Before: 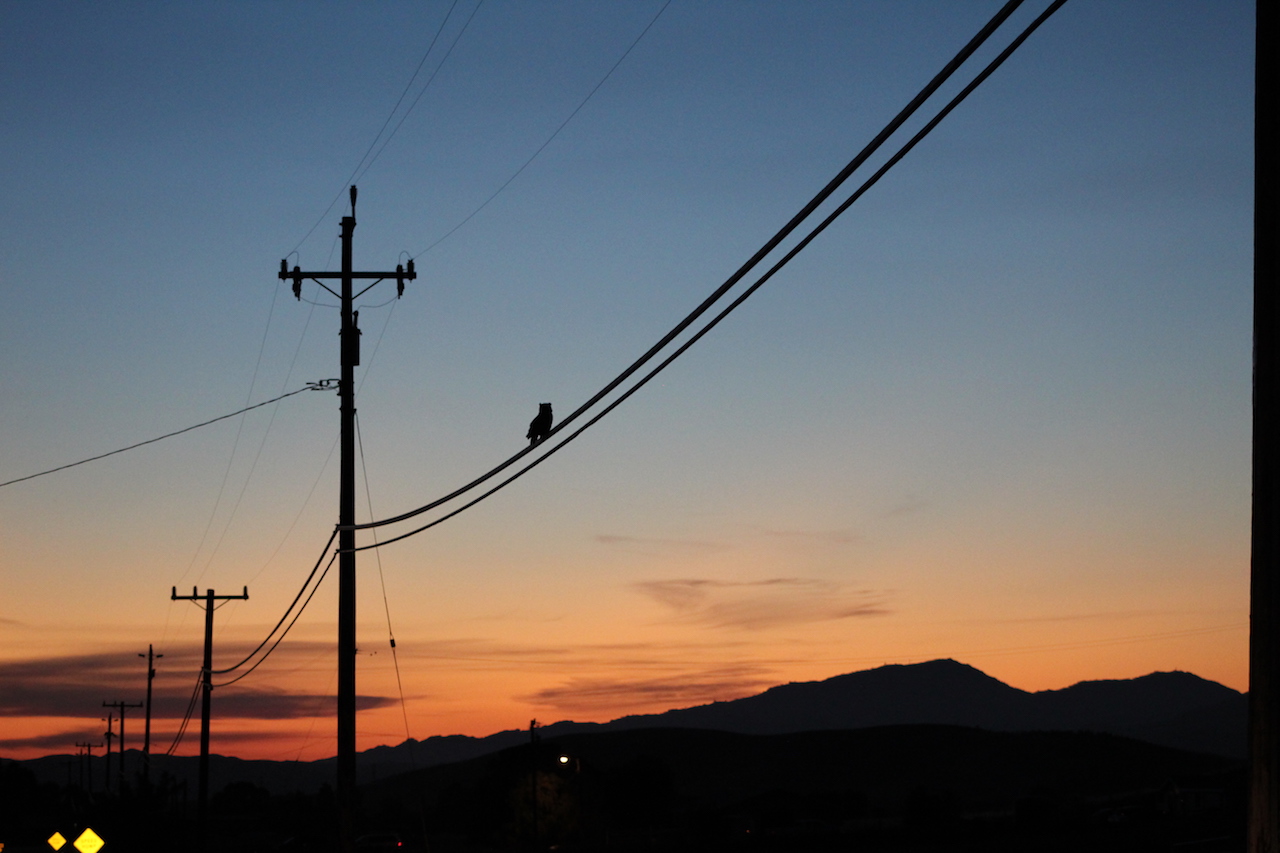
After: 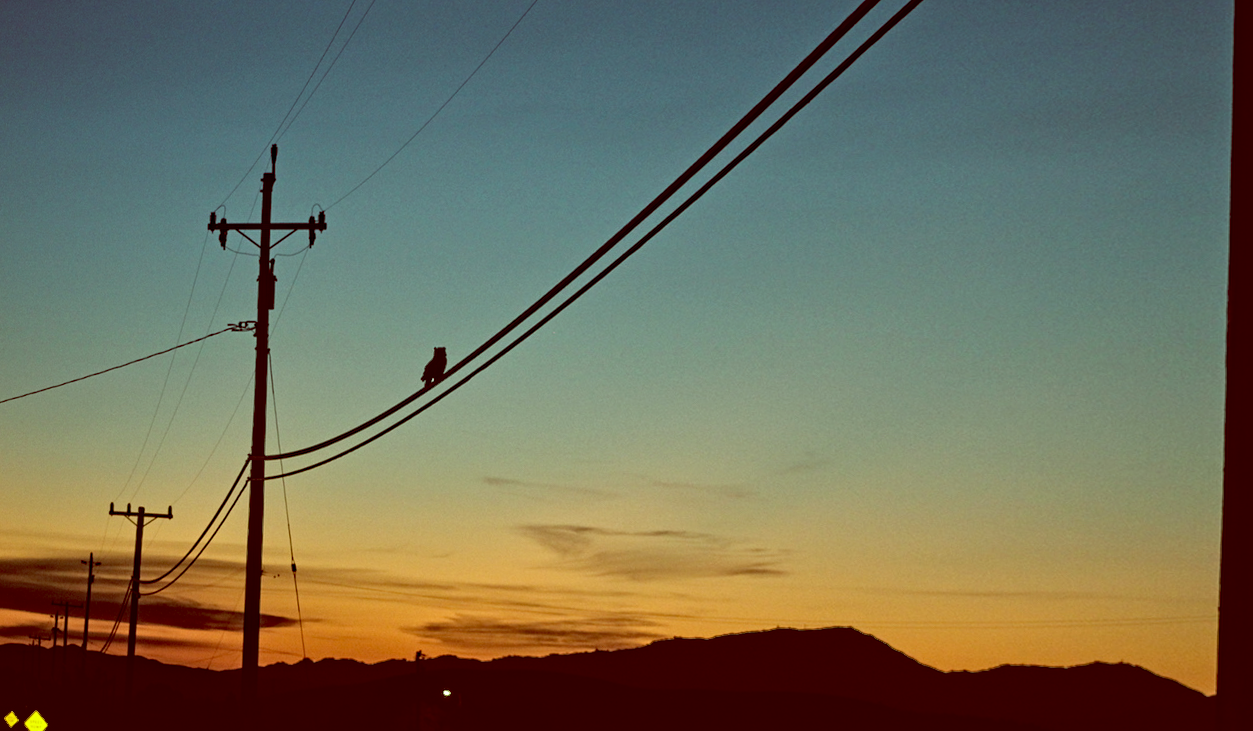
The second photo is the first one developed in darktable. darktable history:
color balance: lift [1, 1.015, 0.987, 0.985], gamma [1, 0.959, 1.042, 0.958], gain [0.927, 0.938, 1.072, 0.928], contrast 1.5%
contrast equalizer: octaves 7, y [[0.5, 0.542, 0.583, 0.625, 0.667, 0.708], [0.5 ×6], [0.5 ×6], [0 ×6], [0 ×6]]
rotate and perspective: rotation 1.69°, lens shift (vertical) -0.023, lens shift (horizontal) -0.291, crop left 0.025, crop right 0.988, crop top 0.092, crop bottom 0.842
